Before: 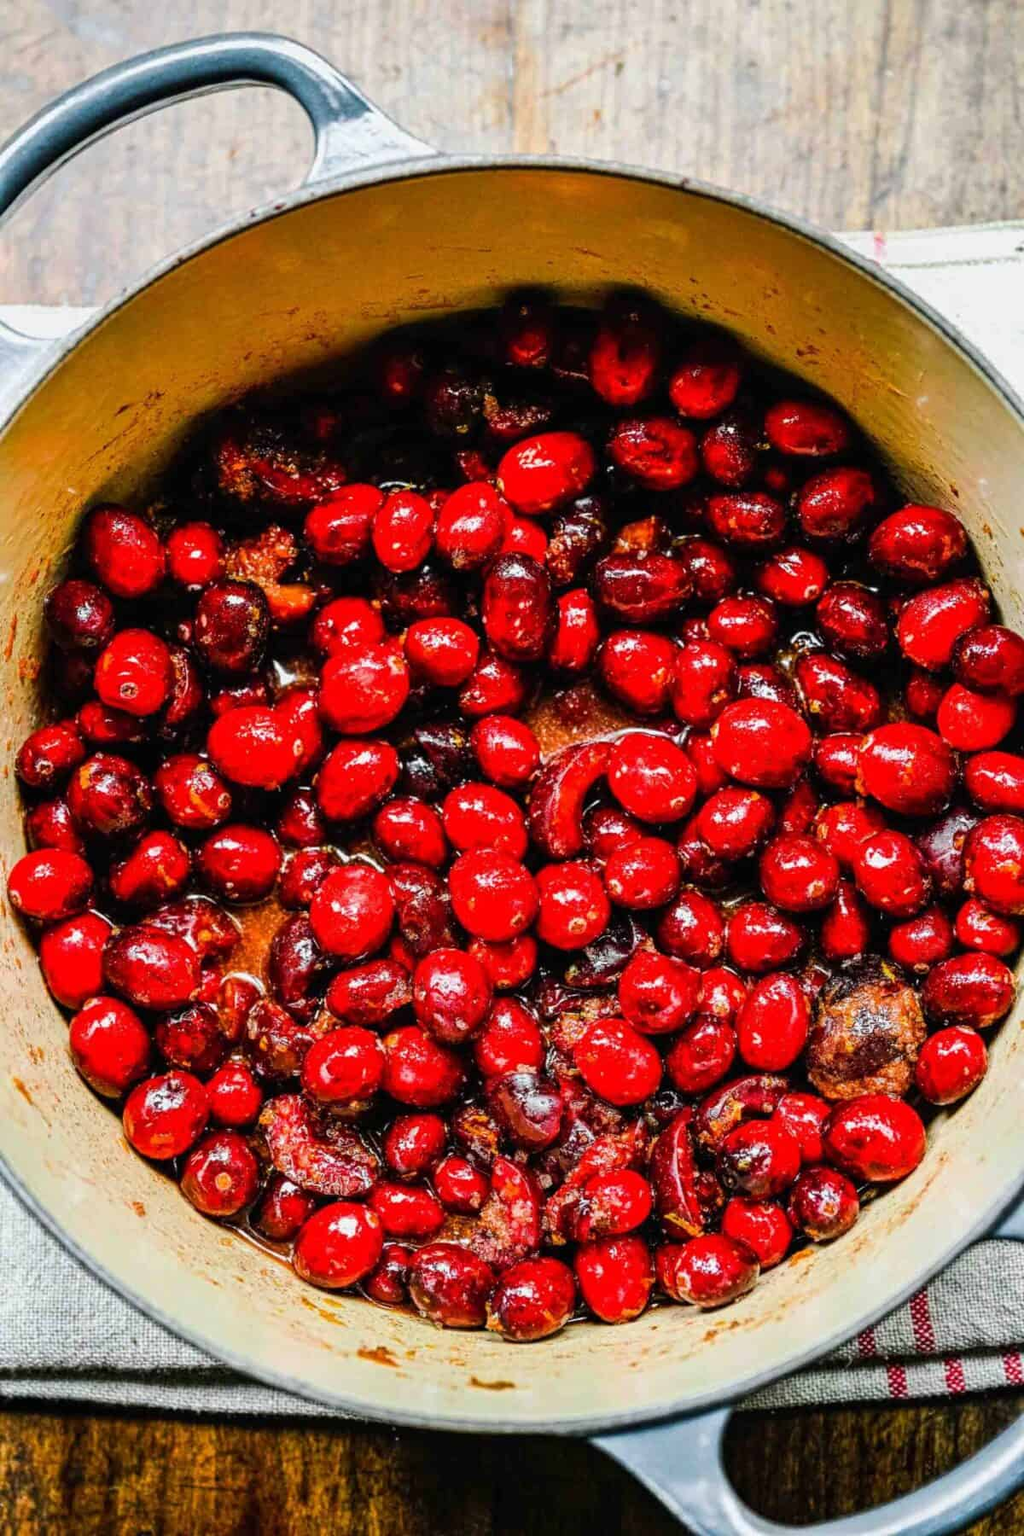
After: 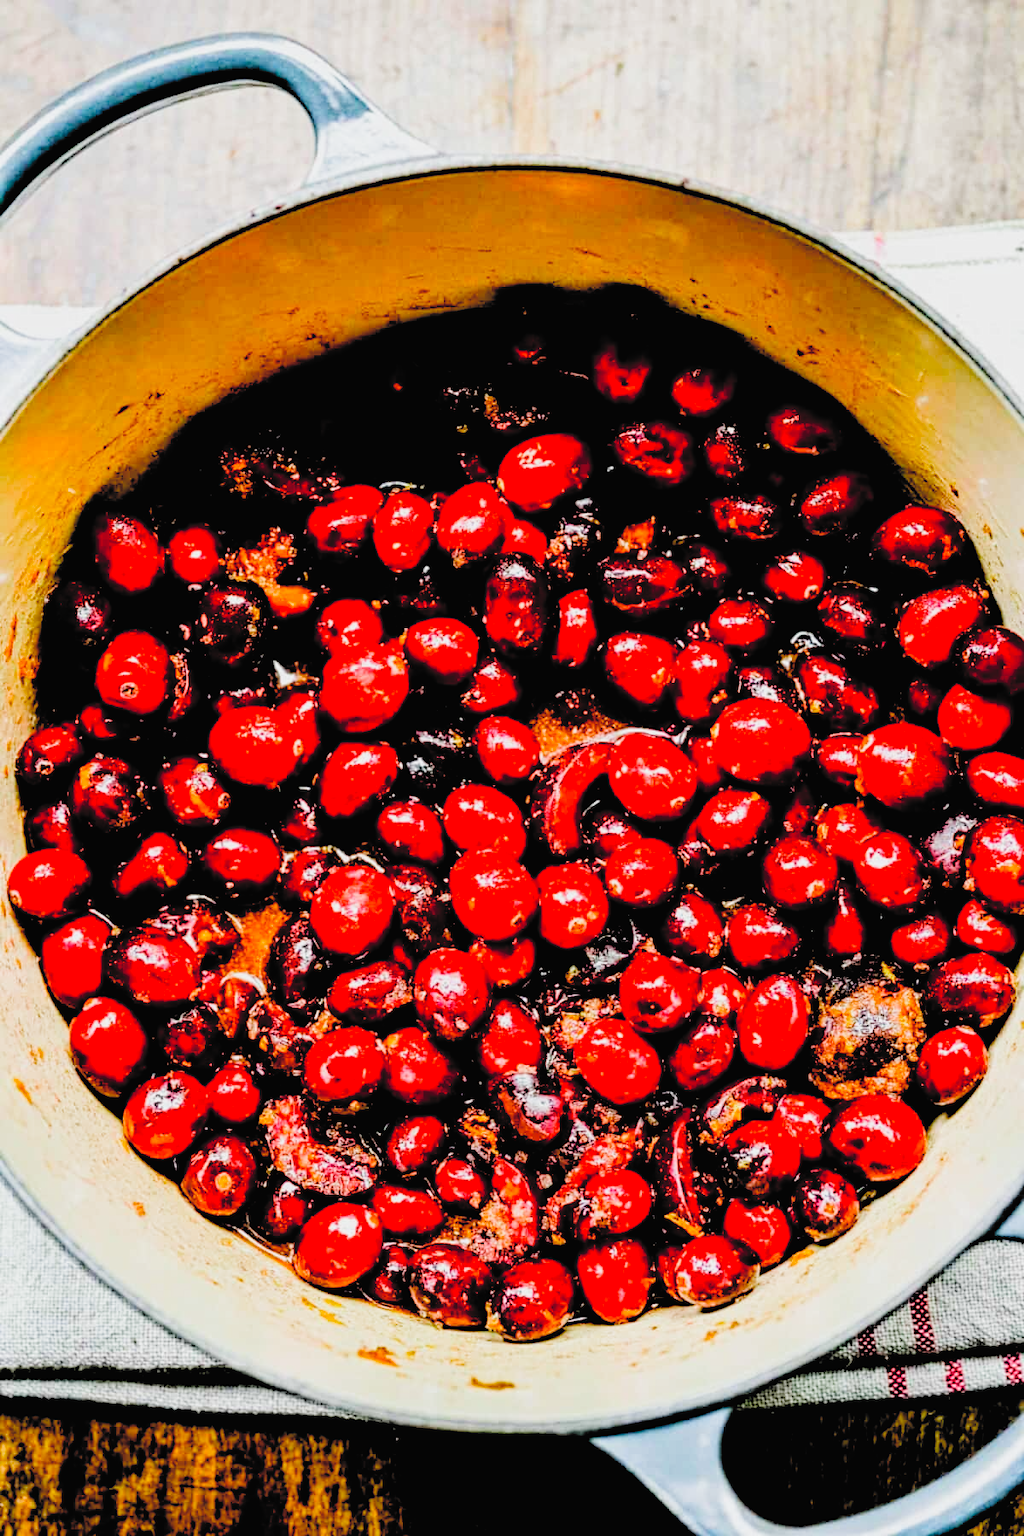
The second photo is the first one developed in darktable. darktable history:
exposure: black level correction 0.01, exposure 0.015 EV, compensate highlight preservation false
contrast brightness saturation: contrast 0.102, brightness 0.296, saturation 0.137
filmic rgb: black relative exposure -3.83 EV, white relative exposure 3.48 EV, hardness 2.59, contrast 1.104, preserve chrominance no, color science v4 (2020)
tone equalizer: on, module defaults
